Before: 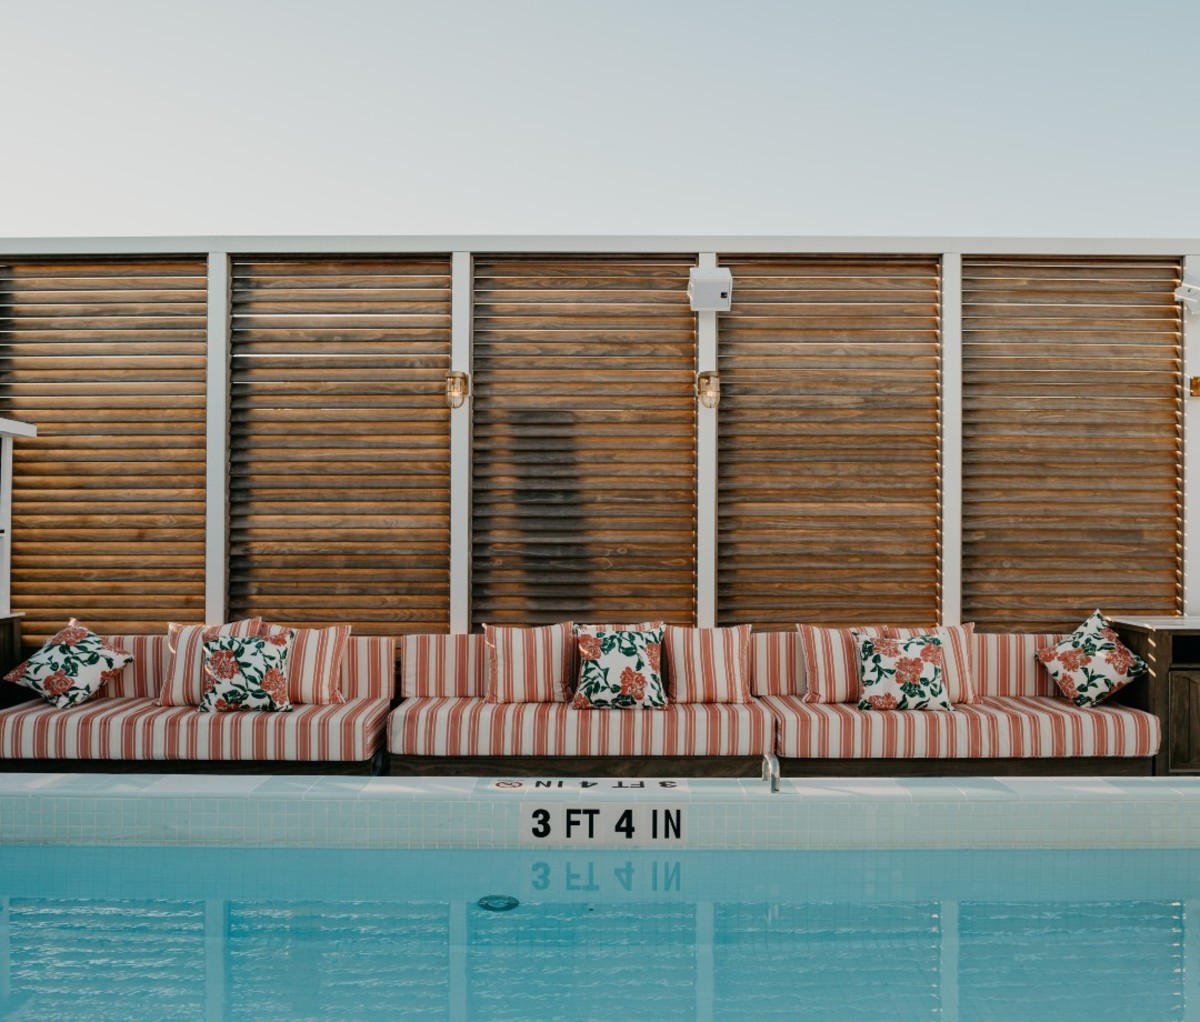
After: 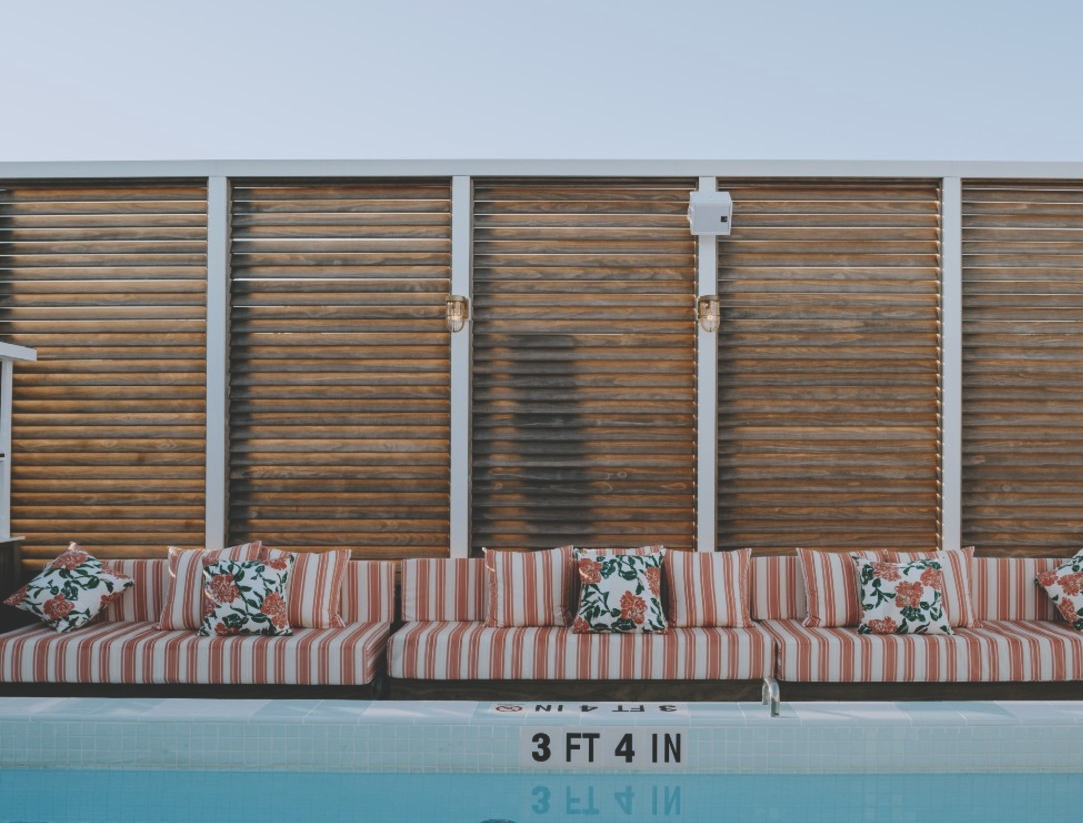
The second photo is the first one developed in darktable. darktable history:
exposure: black level correction -0.025, exposure -0.117 EV, compensate highlight preservation false
white balance: red 0.954, blue 1.079
crop: top 7.49%, right 9.717%, bottom 11.943%
